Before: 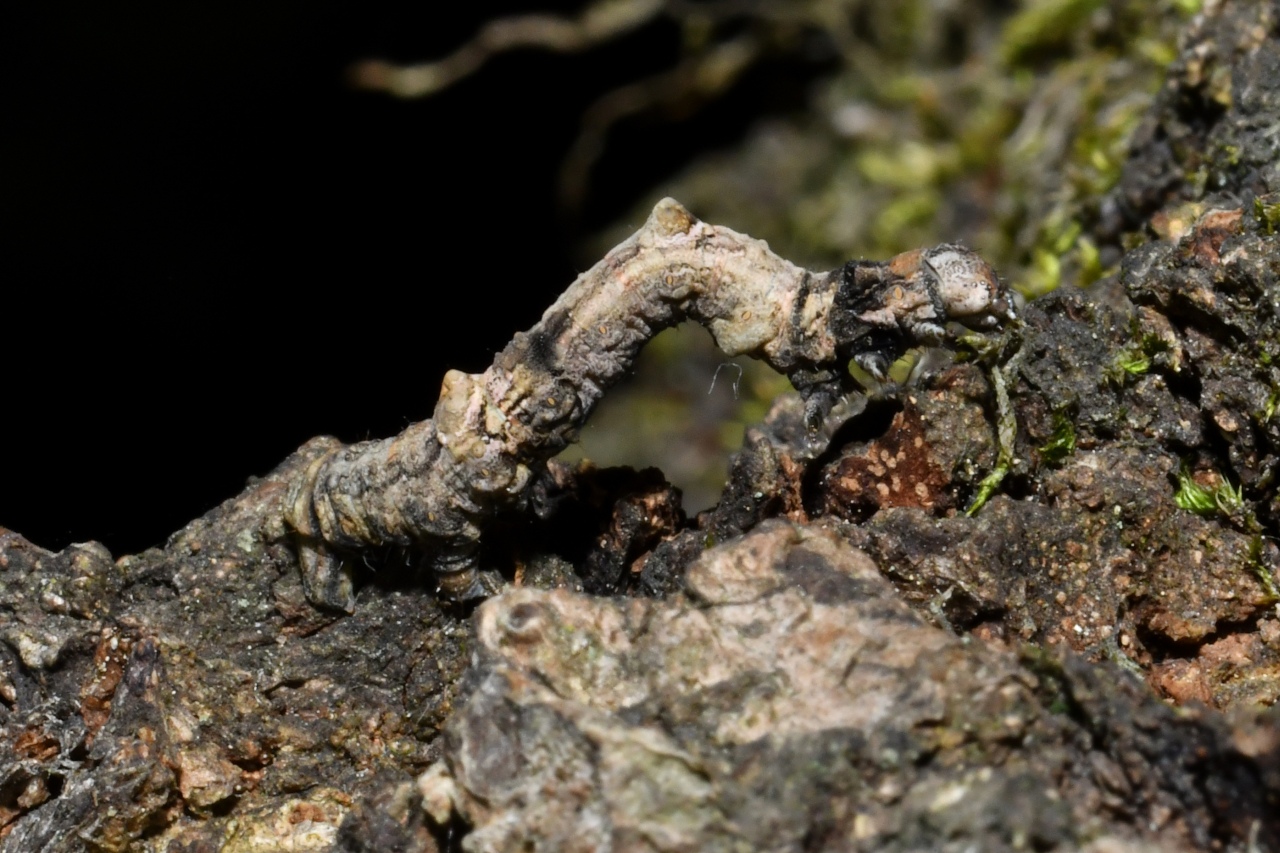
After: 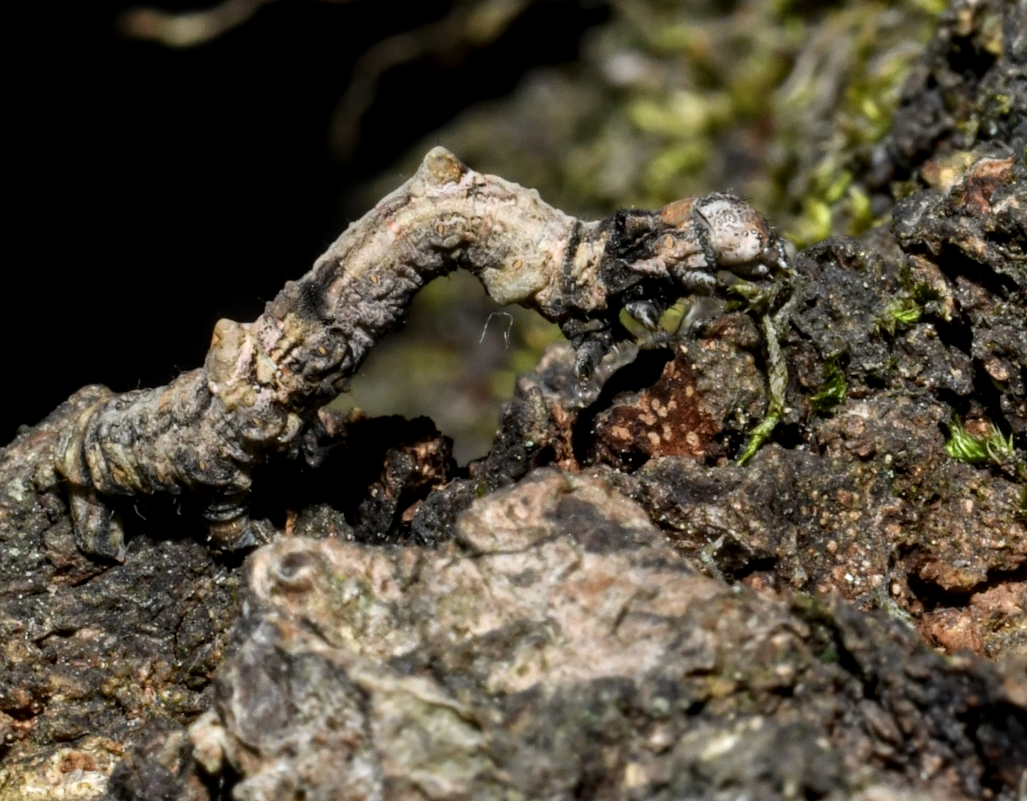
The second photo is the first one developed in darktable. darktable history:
local contrast: detail 130%
crop and rotate: left 17.914%, top 5.99%, right 1.784%
